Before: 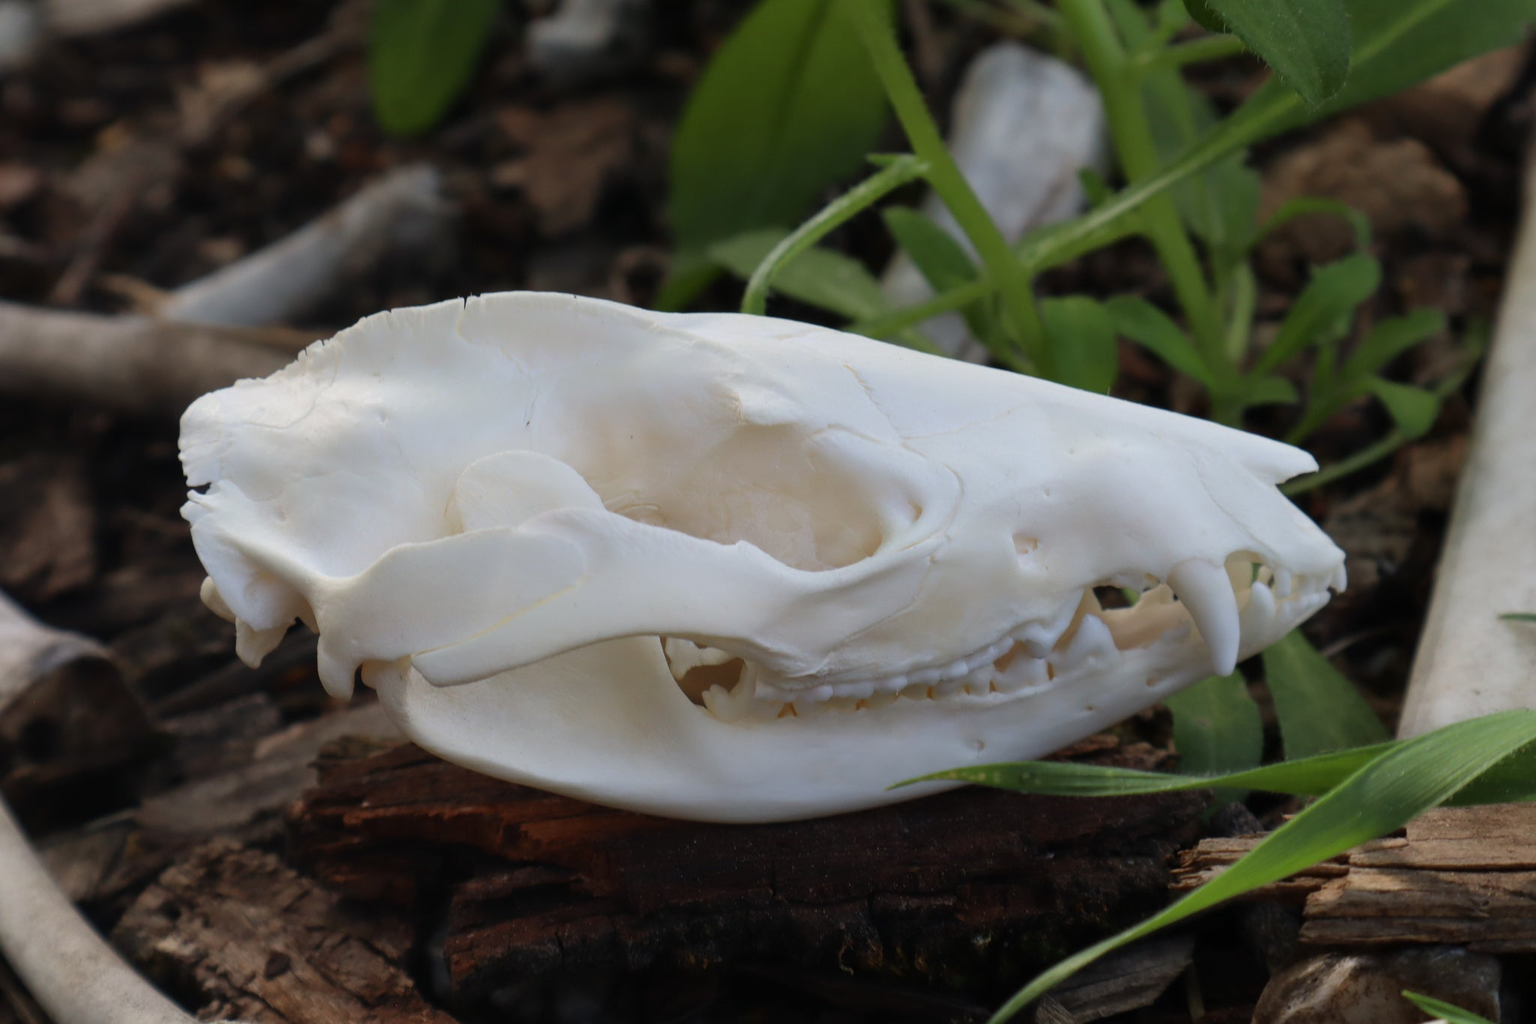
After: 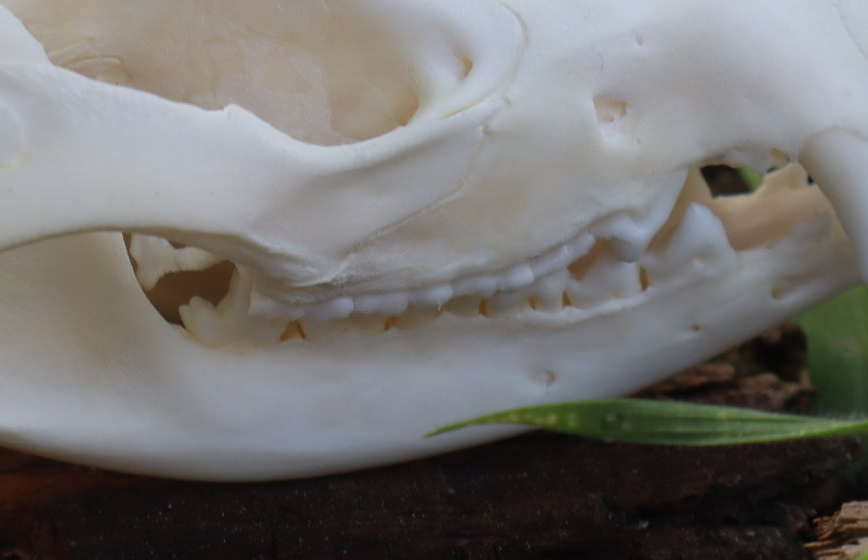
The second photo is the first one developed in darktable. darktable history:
crop: left 36.965%, top 45.167%, right 20.624%, bottom 13.774%
